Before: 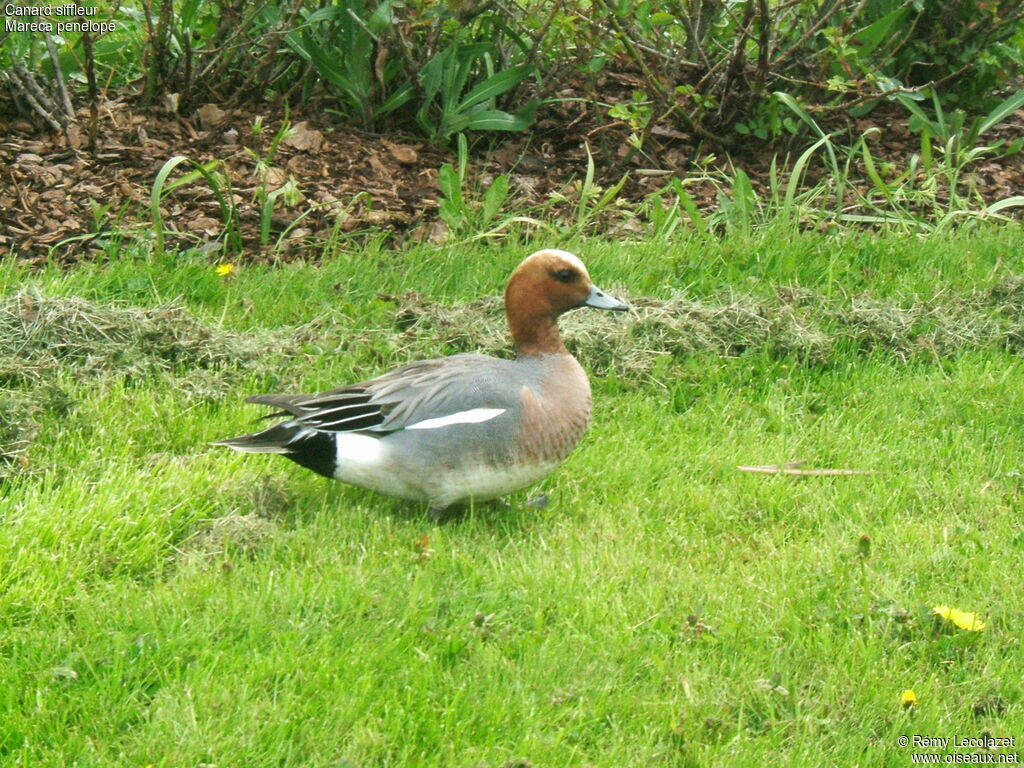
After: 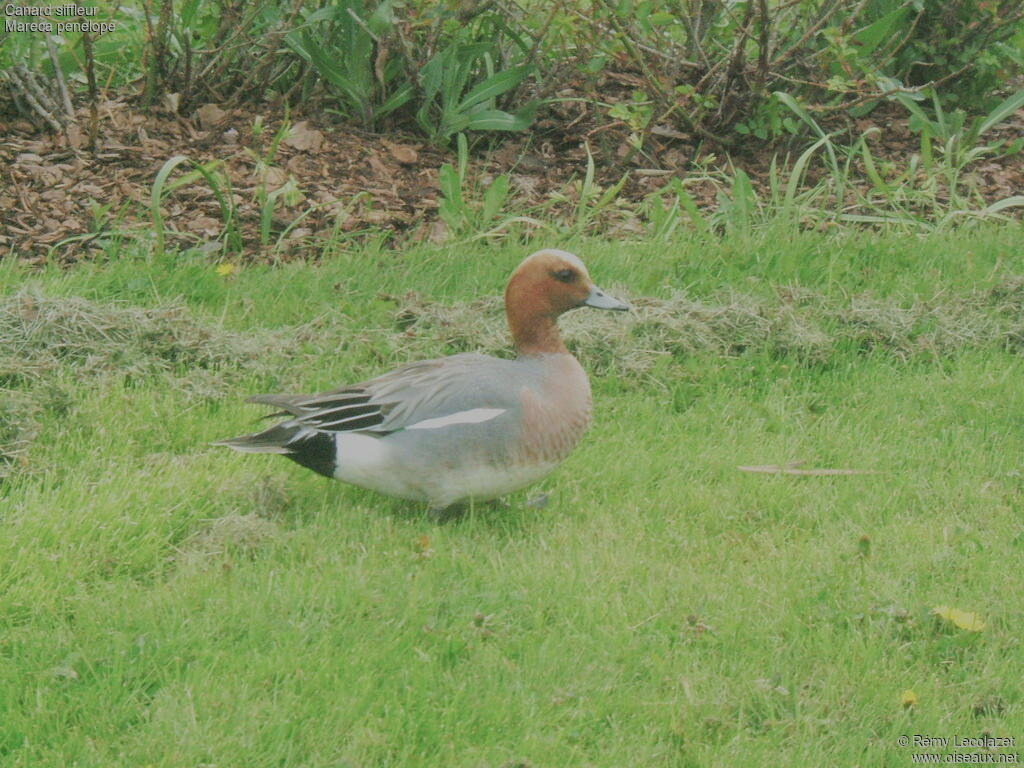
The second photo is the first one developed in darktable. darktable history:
contrast brightness saturation: contrast 0.153, brightness 0.05
filmic rgb: black relative exposure -13.9 EV, white relative exposure 8 EV, threshold 3.01 EV, hardness 3.73, latitude 50.18%, contrast 0.502, enable highlight reconstruction true
